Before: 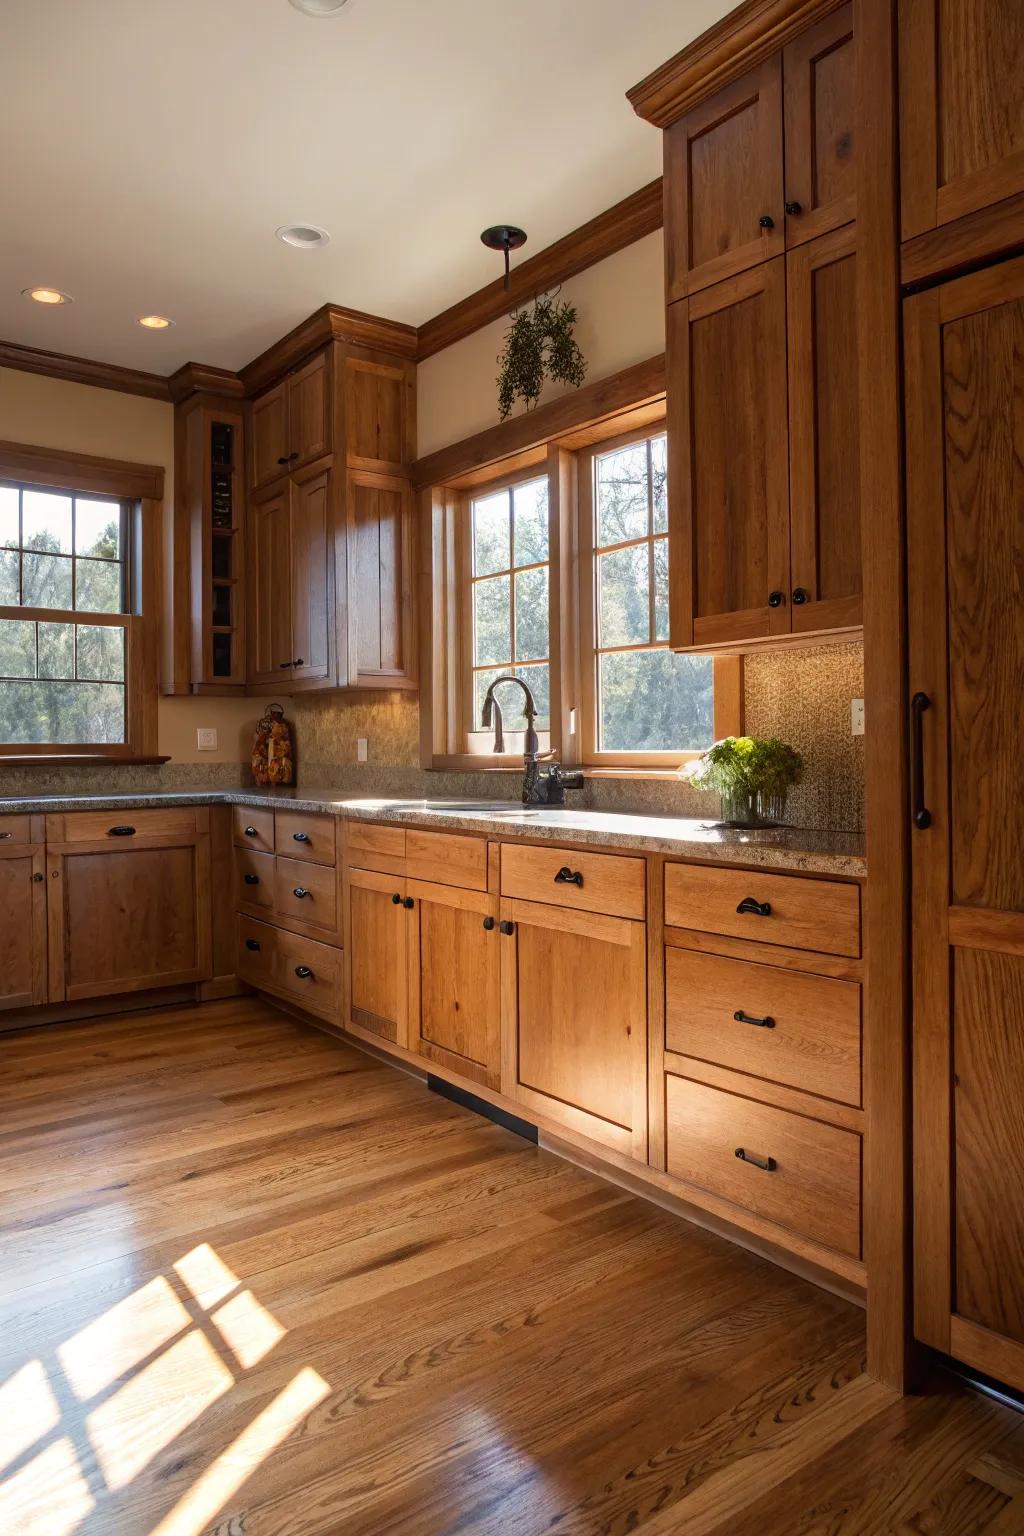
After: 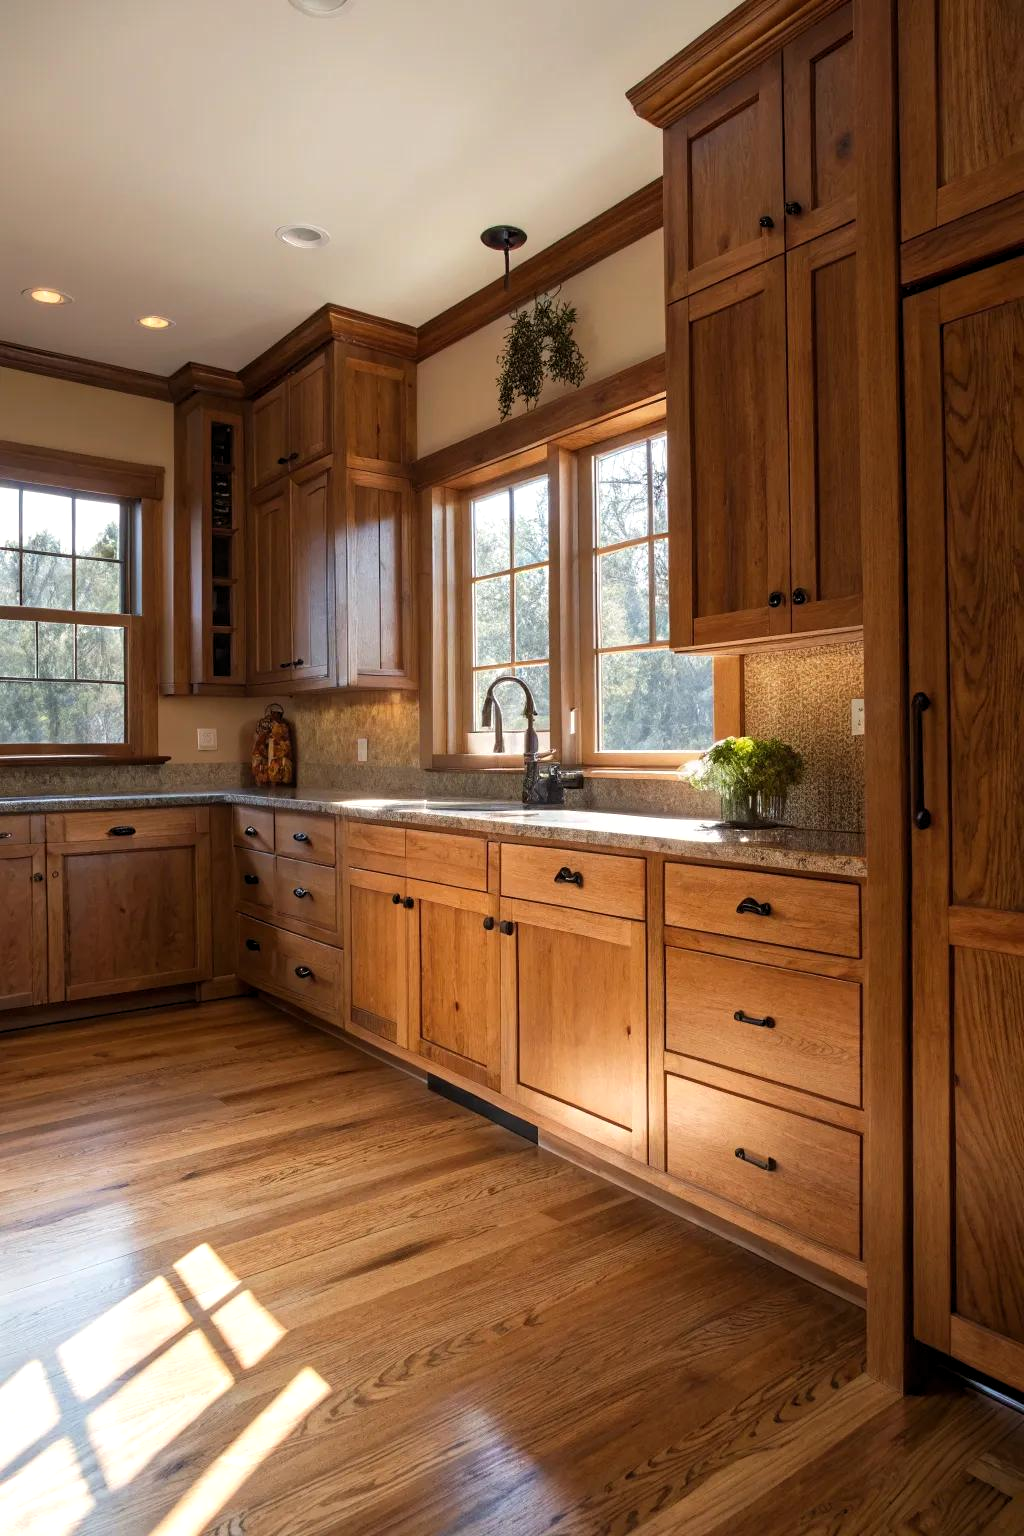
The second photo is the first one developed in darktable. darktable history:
levels: white 99.9%, levels [0.016, 0.492, 0.969]
